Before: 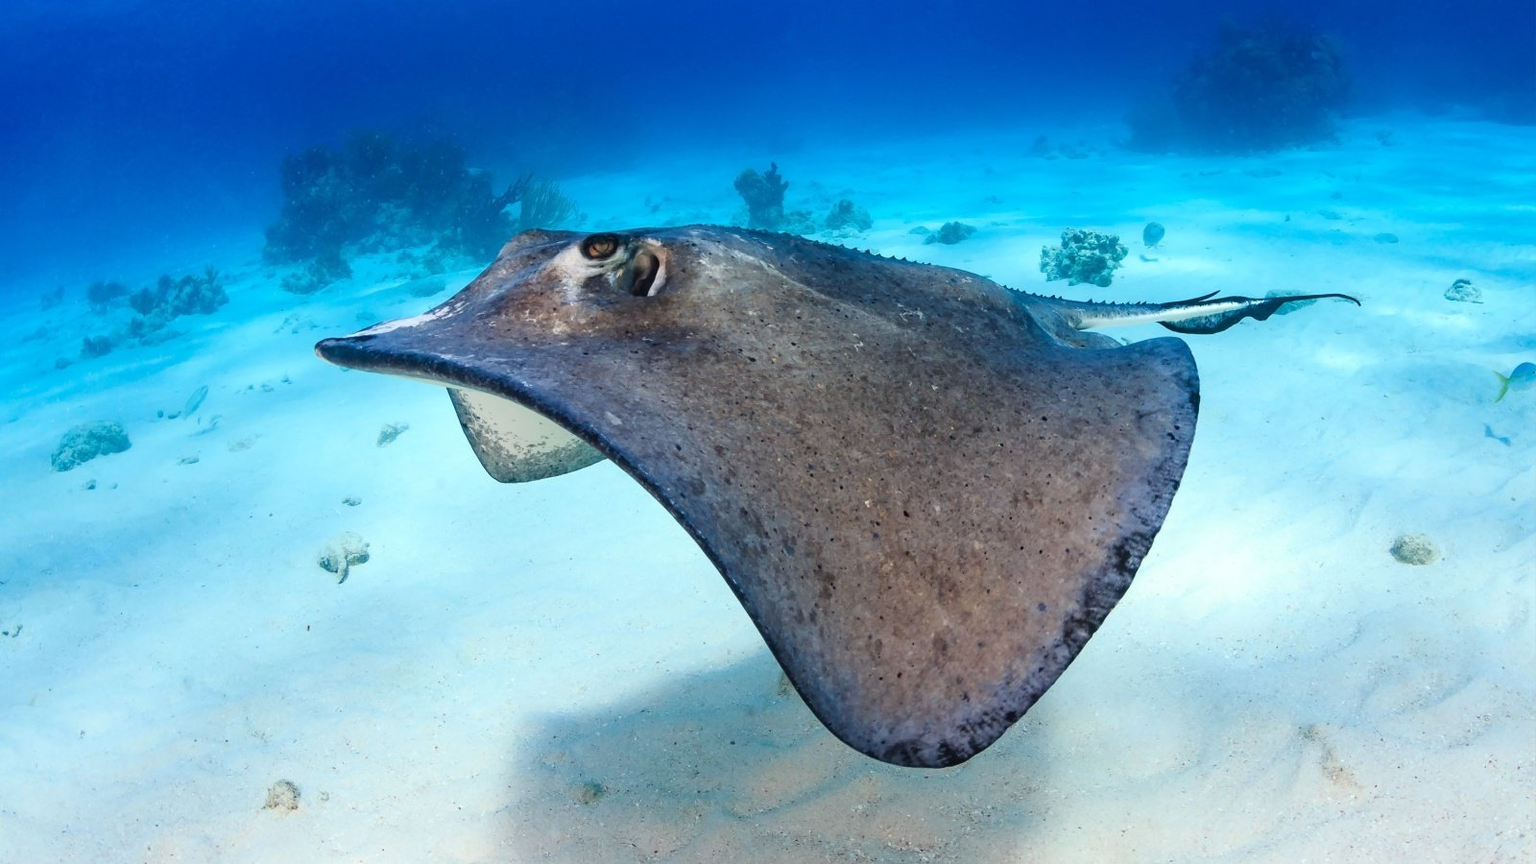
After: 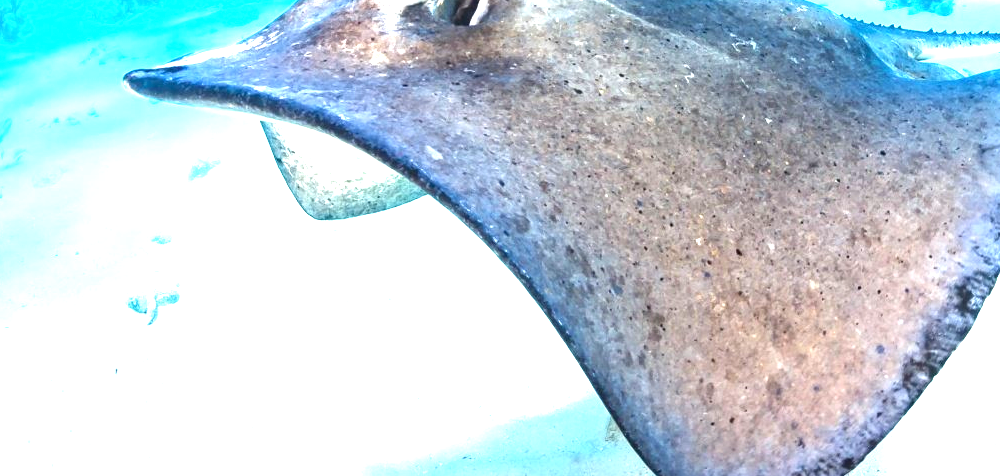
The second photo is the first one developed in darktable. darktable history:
exposure: black level correction 0, exposure 1.746 EV, compensate highlight preservation false
crop: left 12.865%, top 31.46%, right 24.629%, bottom 15.63%
